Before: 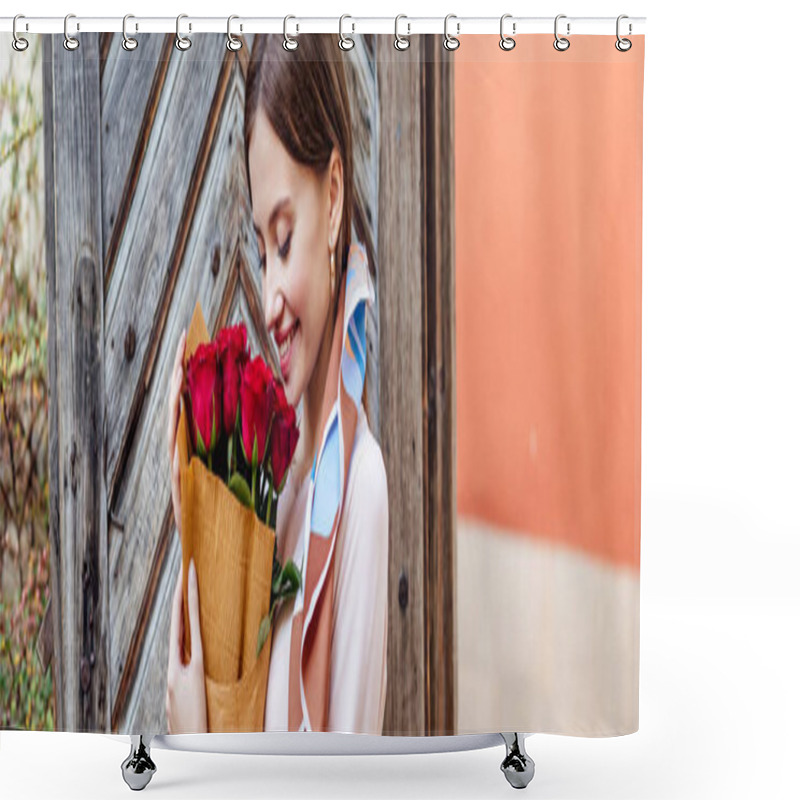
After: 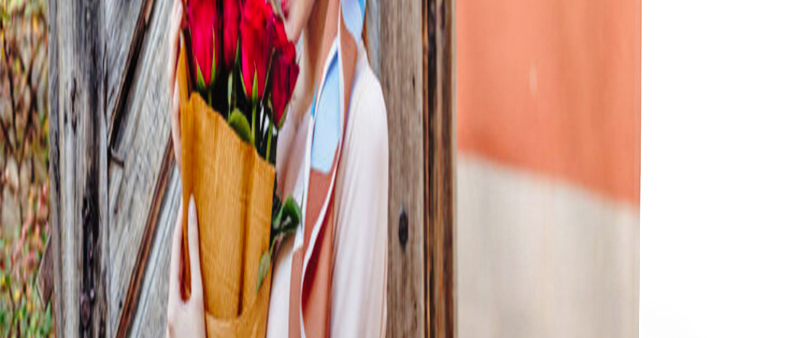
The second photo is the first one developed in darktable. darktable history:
base curve: curves: ch0 [(0, 0) (0.073, 0.04) (0.157, 0.139) (0.492, 0.492) (0.758, 0.758) (1, 1)], preserve colors none
tone equalizer: -8 EV 0.021 EV, -7 EV -0.003 EV, -6 EV 0.038 EV, -5 EV 0.041 EV, -4 EV 0.291 EV, -3 EV 0.637 EV, -2 EV 0.565 EV, -1 EV 0.213 EV, +0 EV 0.04 EV
crop: top 45.534%, bottom 12.15%
